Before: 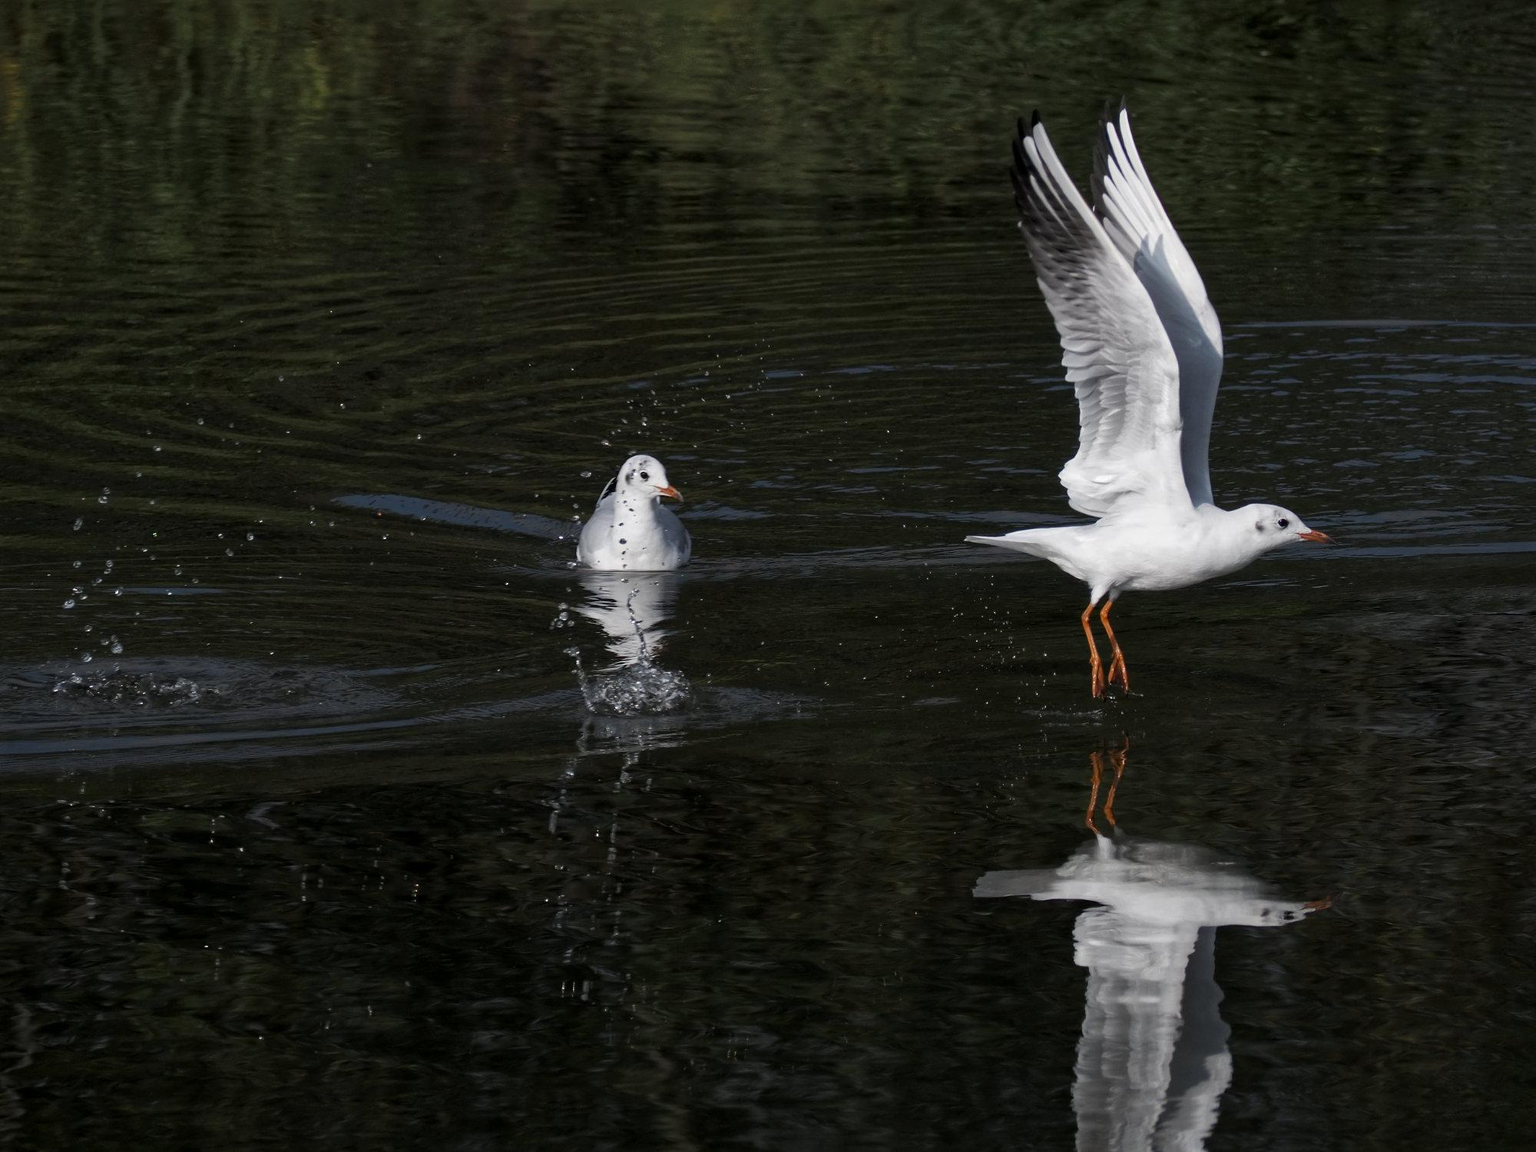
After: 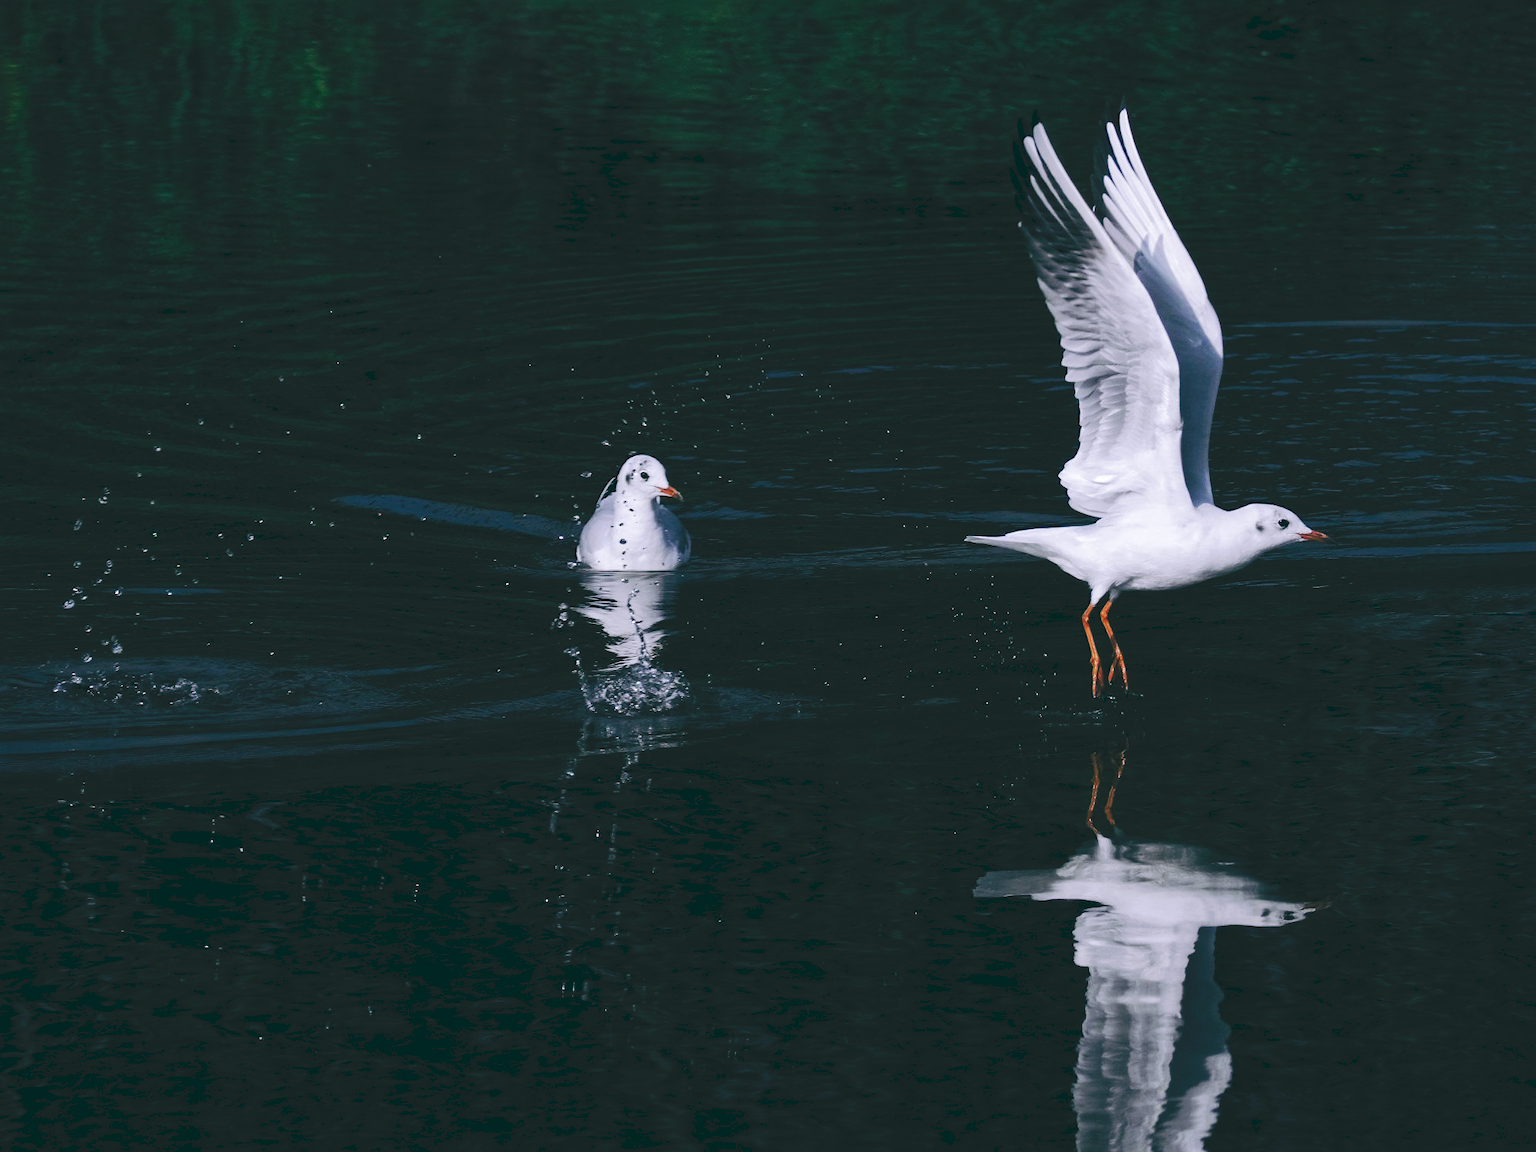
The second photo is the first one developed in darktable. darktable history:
tone curve: curves: ch0 [(0, 0) (0.003, 0.108) (0.011, 0.112) (0.025, 0.117) (0.044, 0.126) (0.069, 0.133) (0.1, 0.146) (0.136, 0.158) (0.177, 0.178) (0.224, 0.212) (0.277, 0.256) (0.335, 0.331) (0.399, 0.423) (0.468, 0.538) (0.543, 0.641) (0.623, 0.721) (0.709, 0.792) (0.801, 0.845) (0.898, 0.917) (1, 1)], preserve colors none
color look up table: target L [93.55, 92.63, 89.64, 83.6, 66.92, 62.38, 60.12, 50.05, 46.25, 33.42, 15.79, 6.427, 200.7, 102.53, 87.45, 87.32, 64.74, 57.58, 55.92, 47.77, 44.66, 52.06, 26.7, 11.62, 89.26, 76.25, 69.61, 71.39, 62.65, 62.23, 66.89, 57.09, 47.11, 46.39, 44.77, 37.65, 38.4, 38.22, 32.43, 27.88, 6.797, 12.2, 85.98, 65.04, 53.16, 49.12, 43.89, 29.83, 18.55], target a [-20.32, -22.05, -33.95, -8.434, -50.51, -57.25, -22.72, -25.27, -4.428, -29.34, -48.46, -19.99, 0, 0, 10.21, 5.272, 37.55, 58.68, 28.02, 63.11, 52.34, 32.35, 41.53, -3.647, 13.14, 21.46, 8.369, 42.64, 68.87, 35.8, 68.84, 0.27, 8.723, 22.79, 28.86, 48.04, 26.45, 54.34, -3.492, 41.72, -8.627, 5.012, -22.82, -25.96, -11.54, -23.85, -11.65, 0.169, -29.5], target b [79.4, 15.94, -9.21, -8.328, 24.69, 51.57, 26.07, 40.55, 20.26, 26.45, 13.37, -0.909, -0.001, -0.002, -2.077, 42.36, 4.032, 28.15, 24.26, 32.86, 0.66, 50.2, 7.615, 5.371, -18.85, -37.18, -25.73, -44.68, -38.96, -38.28, -52.12, -7.926, -63.45, -5.82, -63.57, -3.668, -87.69, -67.23, -5.649, -25.84, -28.14, -37.92, -19.77, -28.52, -51.45, -4.501, -20.82, -28.26, -11.27], num patches 49
